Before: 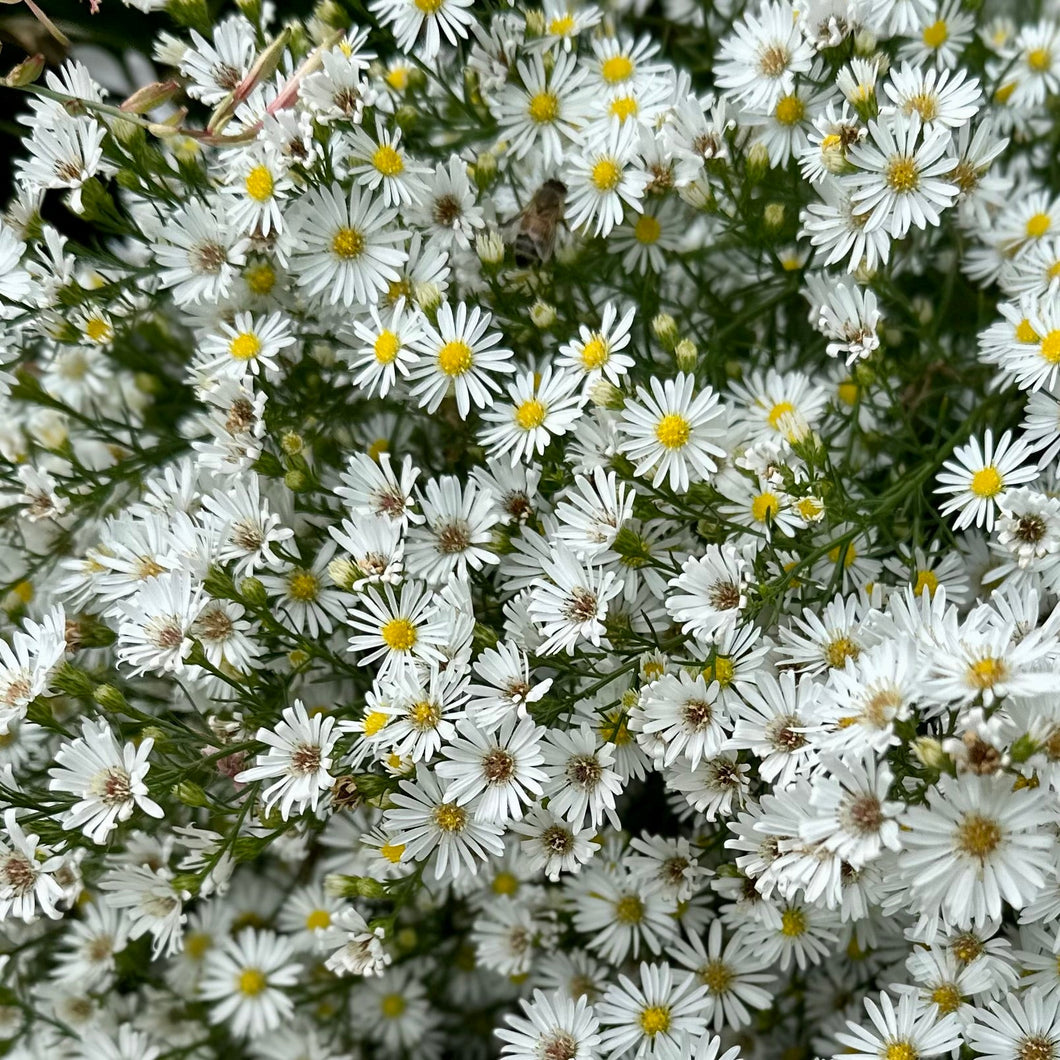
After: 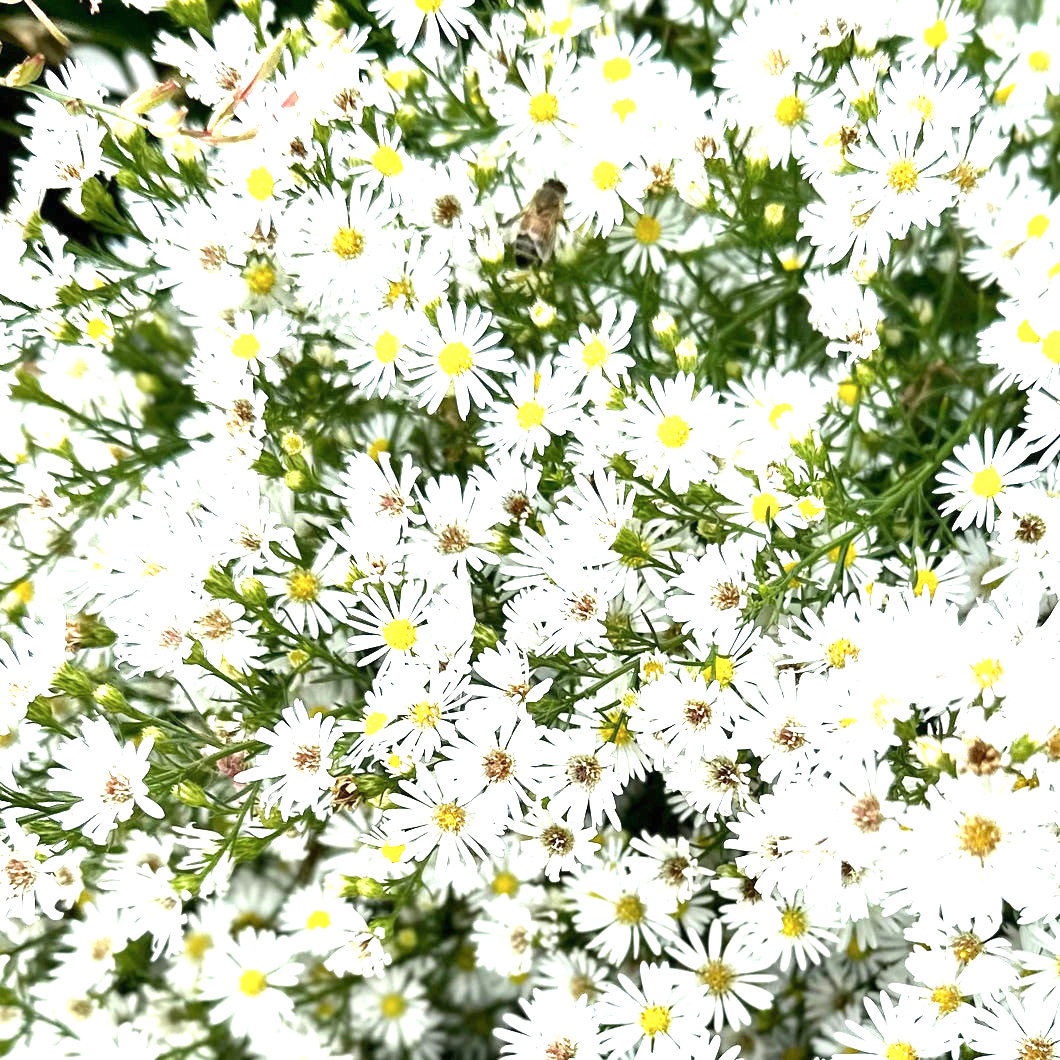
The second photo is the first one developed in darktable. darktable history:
shadows and highlights: radius 110.69, shadows 51.3, white point adjustment 9.06, highlights -2.37, soften with gaussian
contrast brightness saturation: contrast 0.028, brightness -0.031
exposure: black level correction 0, exposure 1.74 EV, compensate highlight preservation false
